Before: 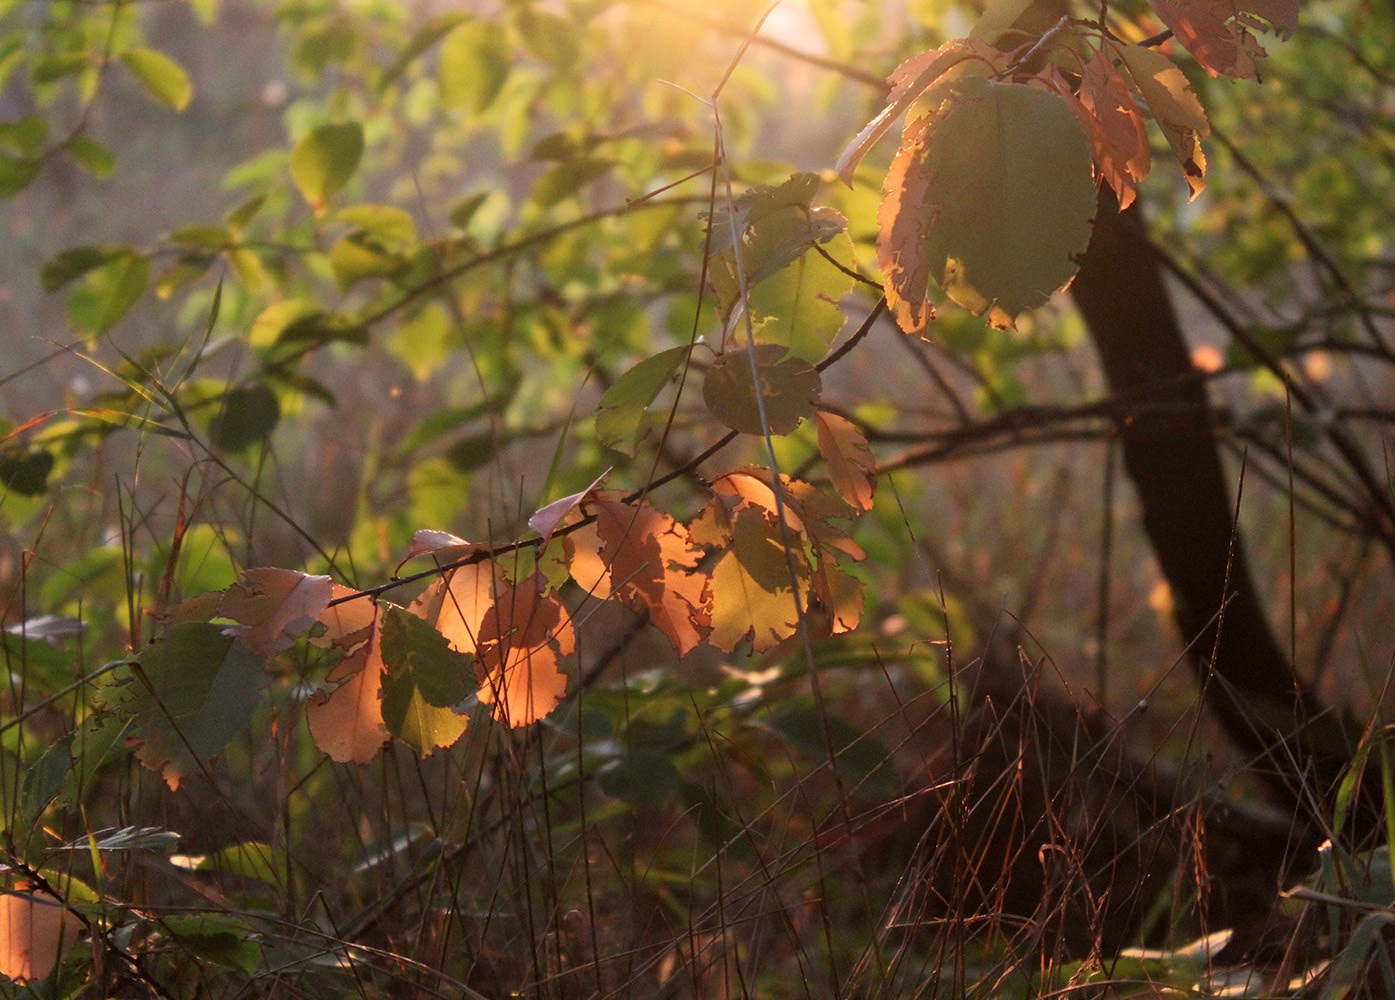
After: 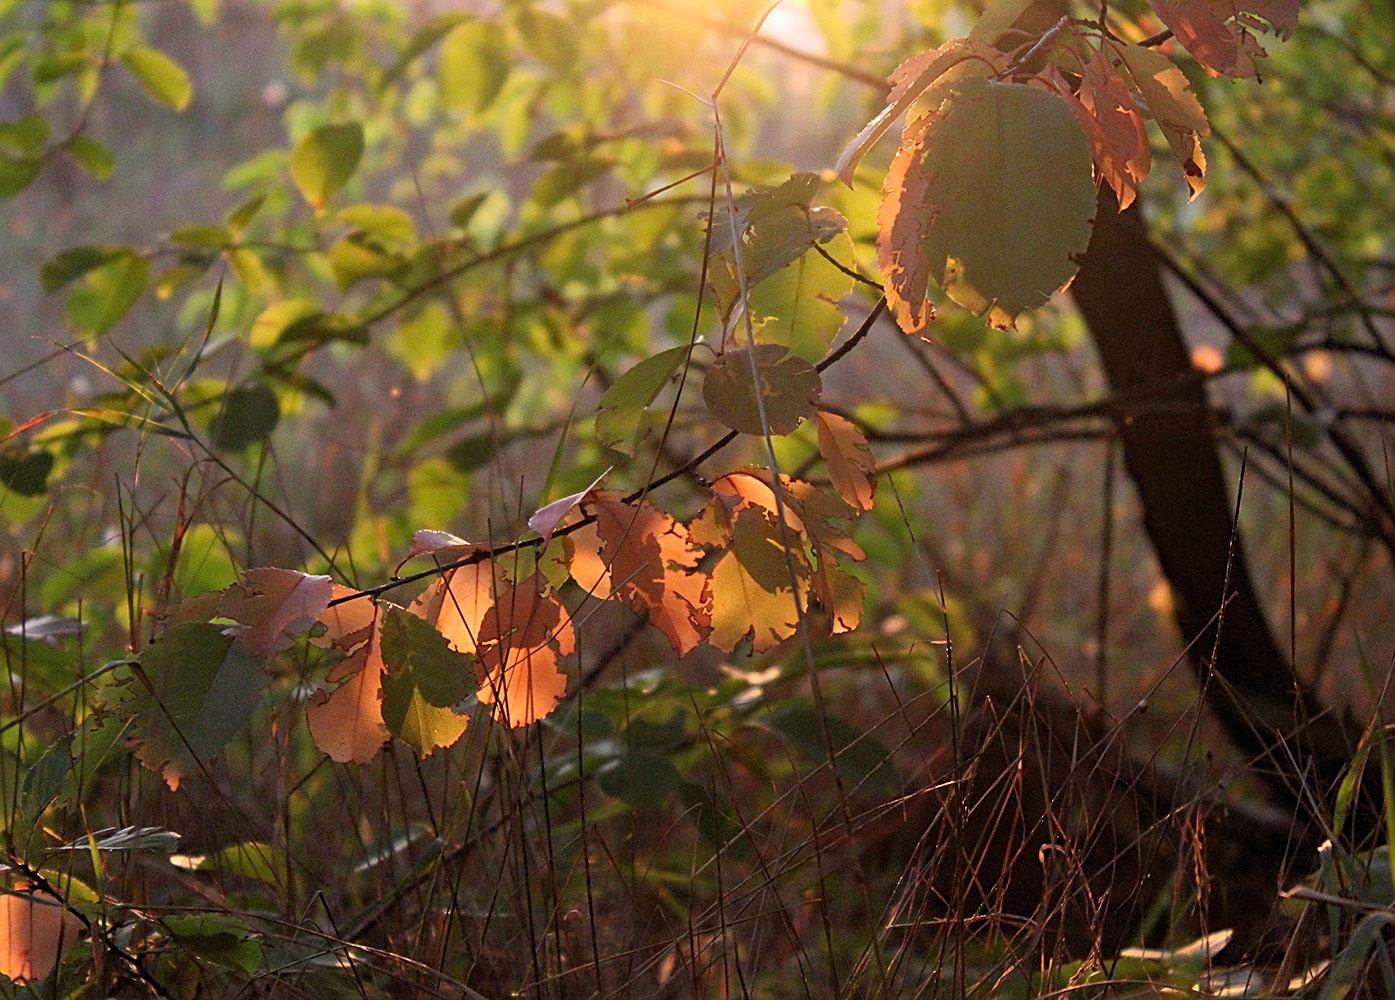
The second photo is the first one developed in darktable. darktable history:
haze removal: compatibility mode true, adaptive false
levels: levels [0.018, 0.493, 1]
sharpen: on, module defaults
